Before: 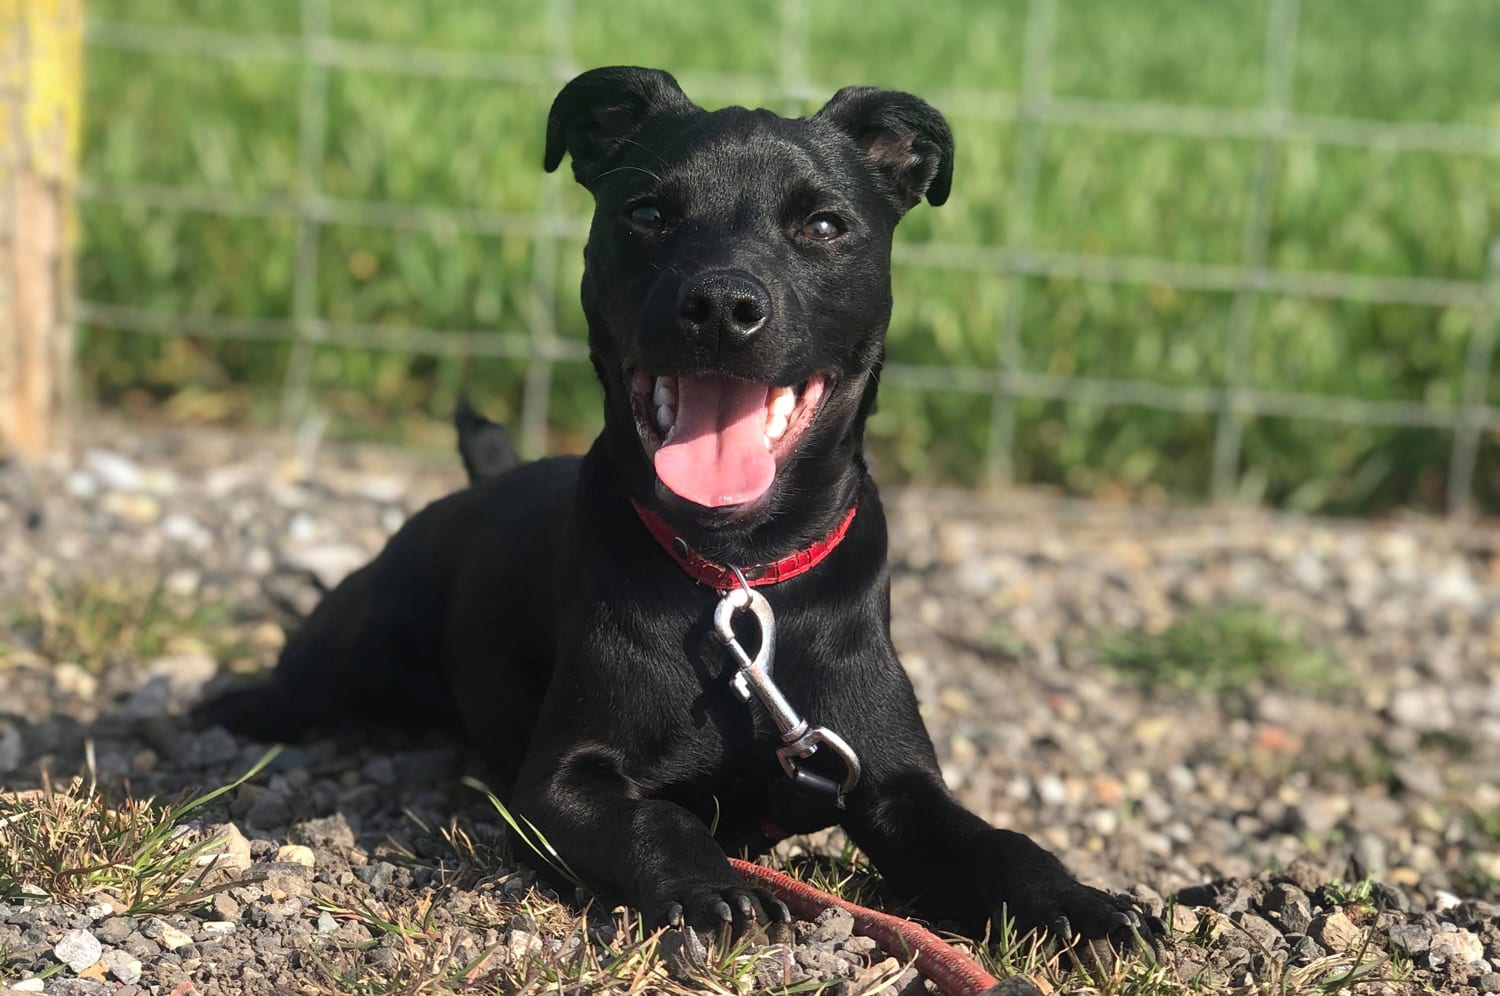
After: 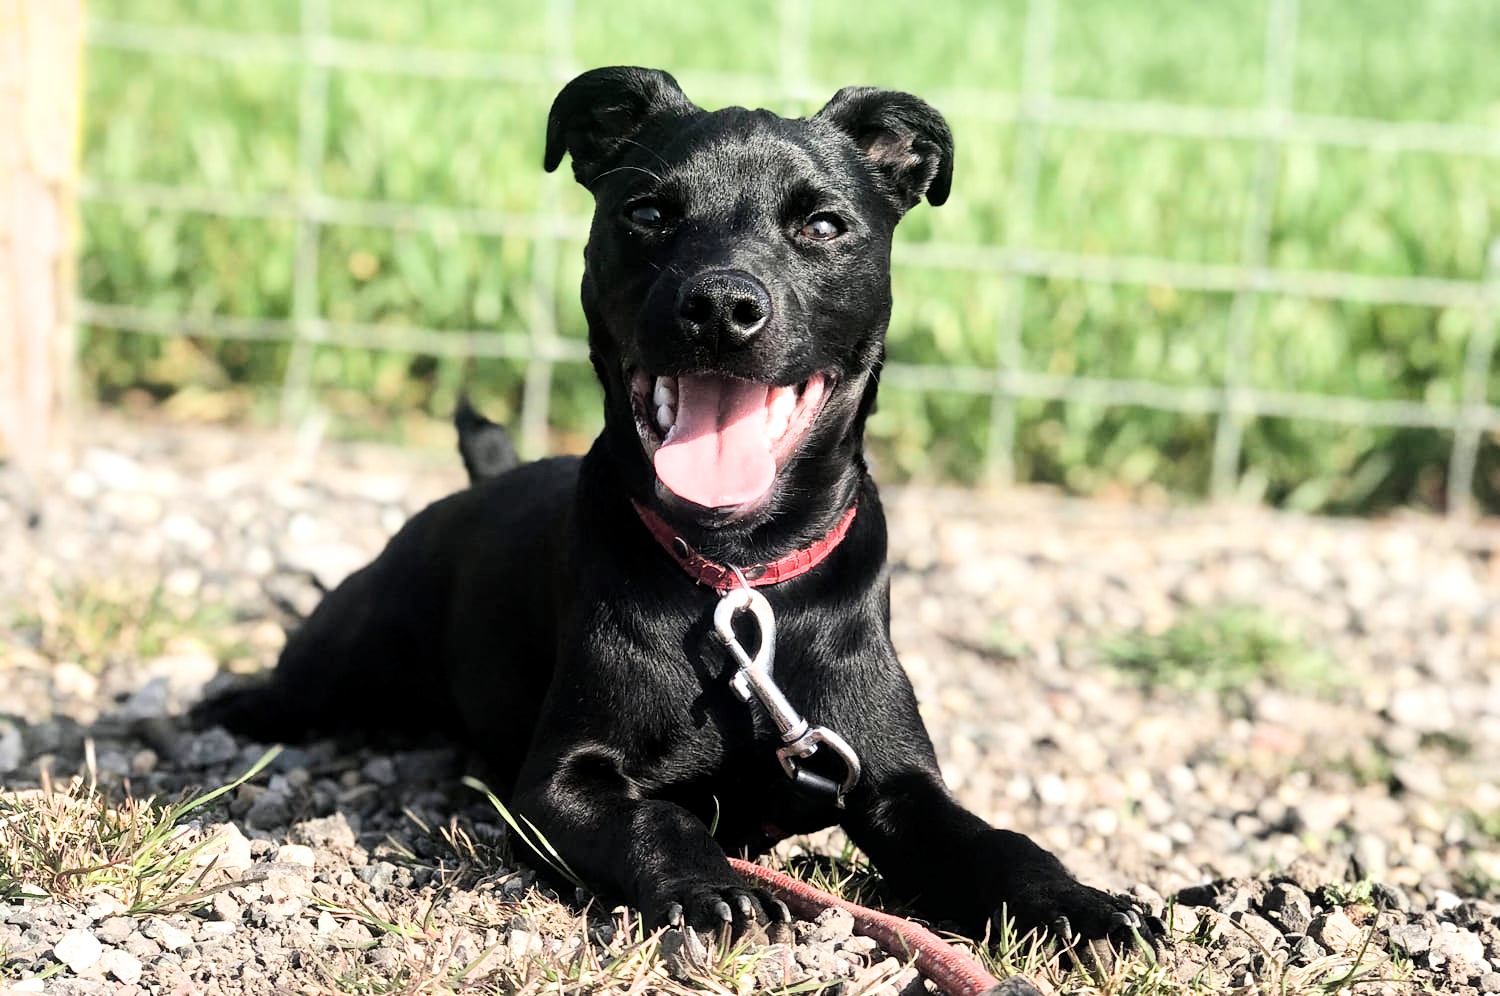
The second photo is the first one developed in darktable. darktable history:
contrast brightness saturation: saturation -0.04
exposure: black level correction 0, exposure 1.1 EV, compensate exposure bias true, compensate highlight preservation false
local contrast: mode bilateral grid, contrast 20, coarseness 50, detail 130%, midtone range 0.2
color zones: curves: ch0 [(0, 0.5) (0.143, 0.5) (0.286, 0.5) (0.429, 0.5) (0.571, 0.5) (0.714, 0.476) (0.857, 0.5) (1, 0.5)]; ch2 [(0, 0.5) (0.143, 0.5) (0.286, 0.5) (0.429, 0.5) (0.571, 0.5) (0.714, 0.487) (0.857, 0.5) (1, 0.5)]
tone equalizer: -8 EV -1.08 EV, -7 EV -1.01 EV, -6 EV -0.867 EV, -5 EV -0.578 EV, -3 EV 0.578 EV, -2 EV 0.867 EV, -1 EV 1.01 EV, +0 EV 1.08 EV, edges refinement/feathering 500, mask exposure compensation -1.57 EV, preserve details no
filmic rgb: black relative exposure -7.65 EV, white relative exposure 4.56 EV, hardness 3.61
